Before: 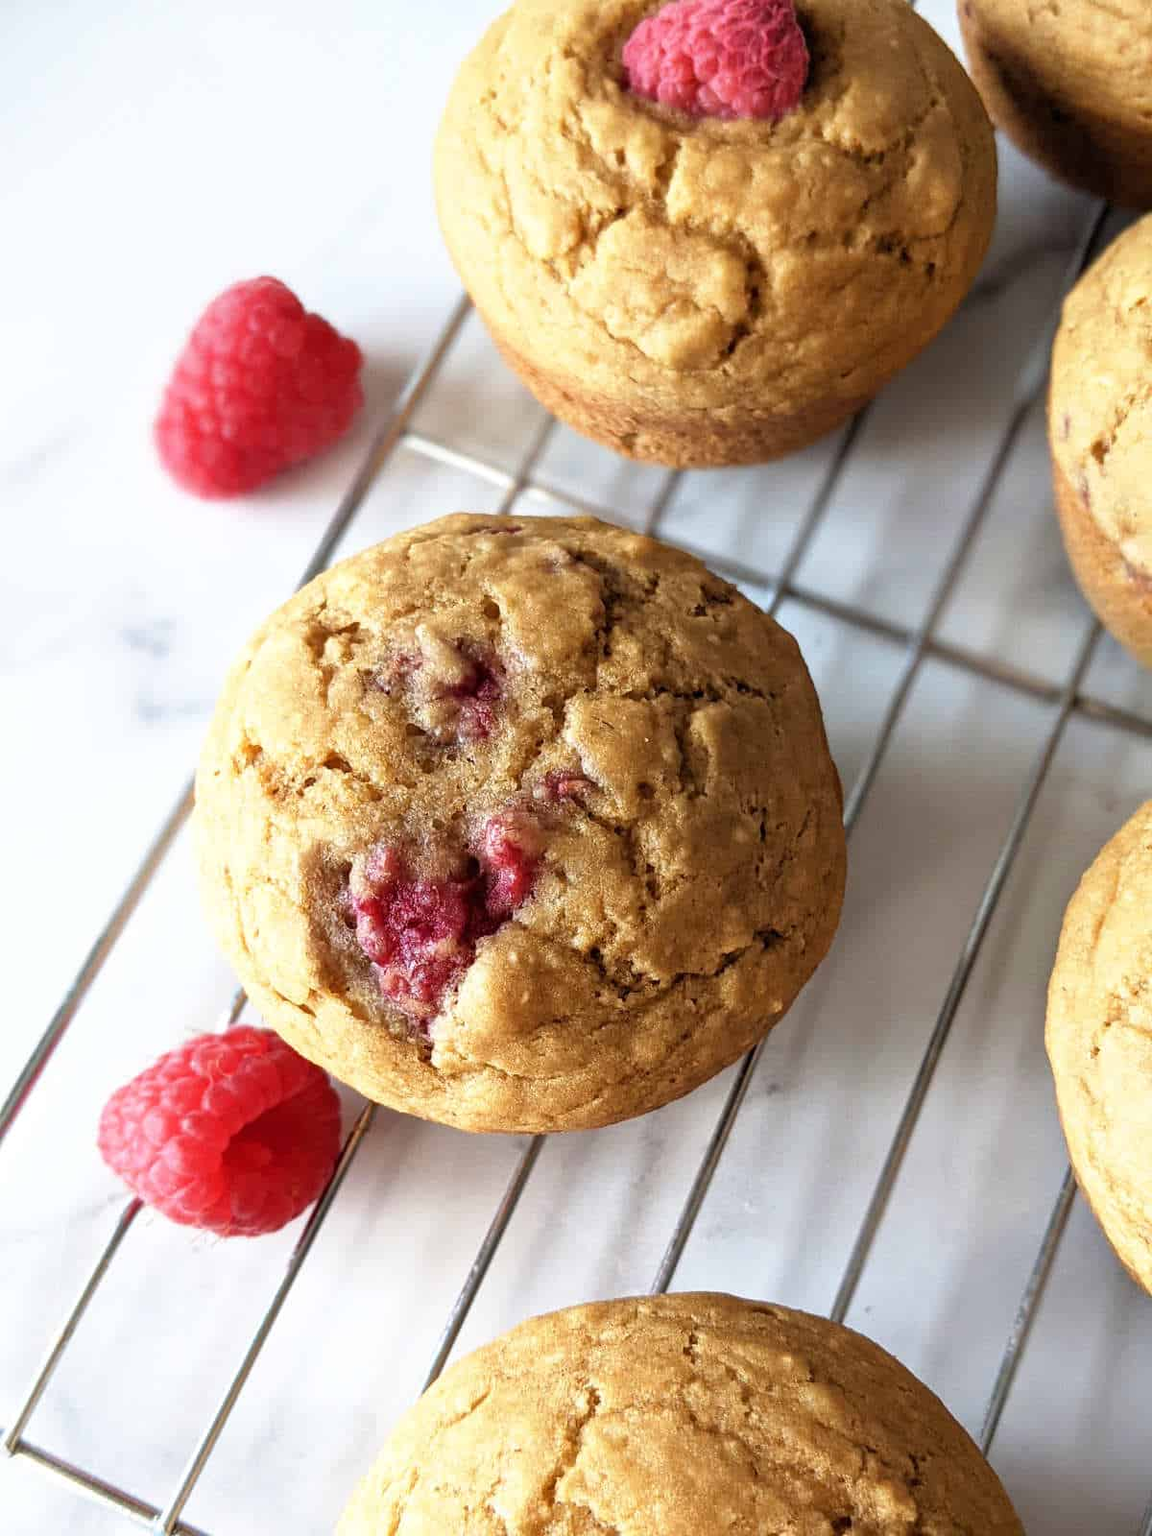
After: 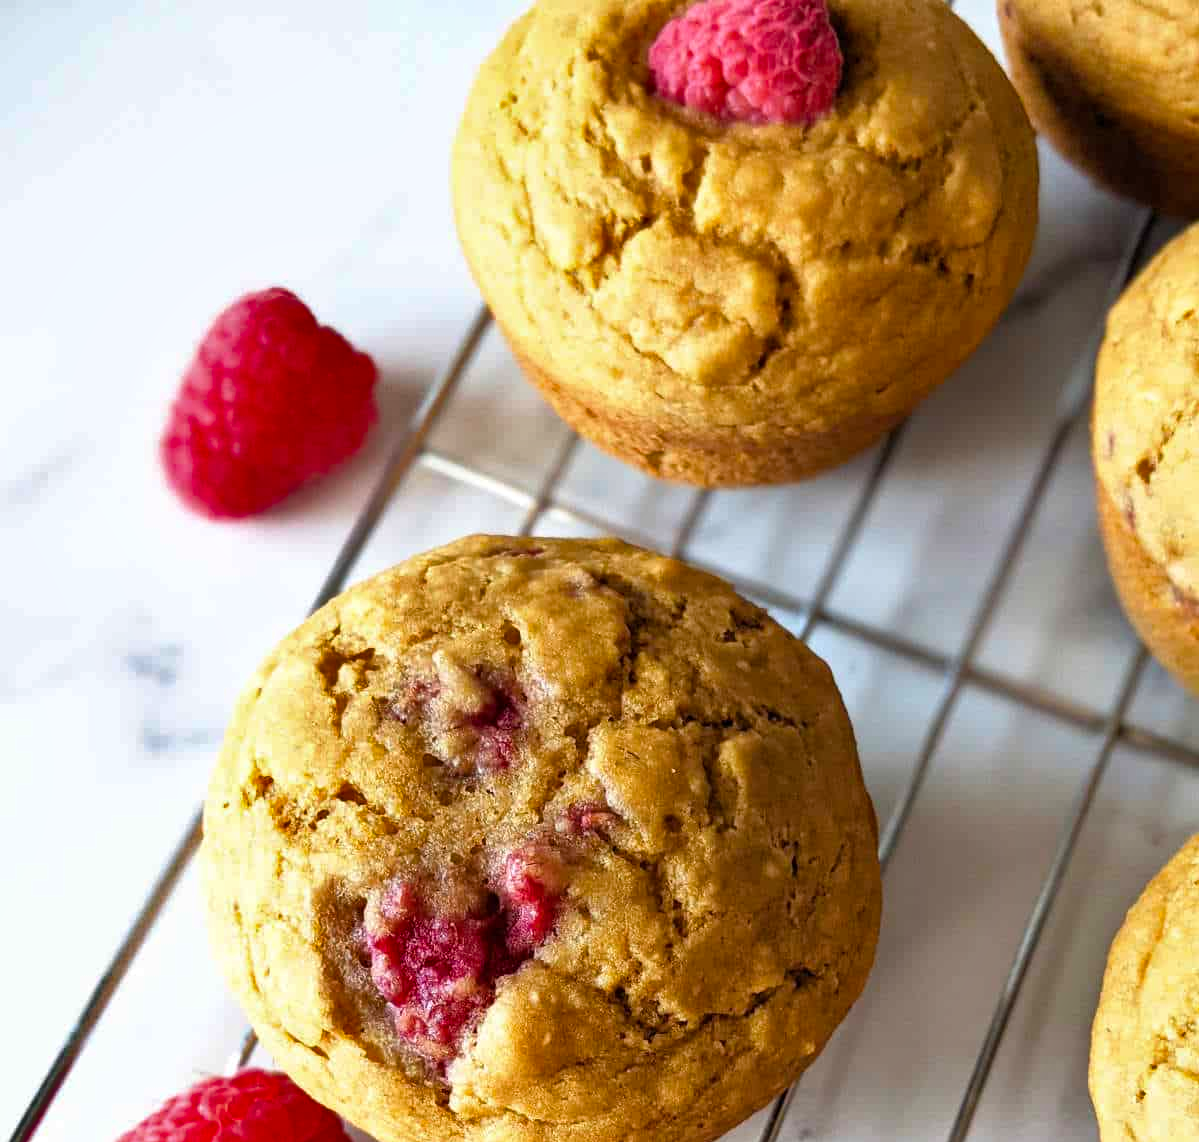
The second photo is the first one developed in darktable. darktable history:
color balance rgb: perceptual saturation grading › global saturation 20%, global vibrance 20%
crop: bottom 28.576%
shadows and highlights: soften with gaussian
